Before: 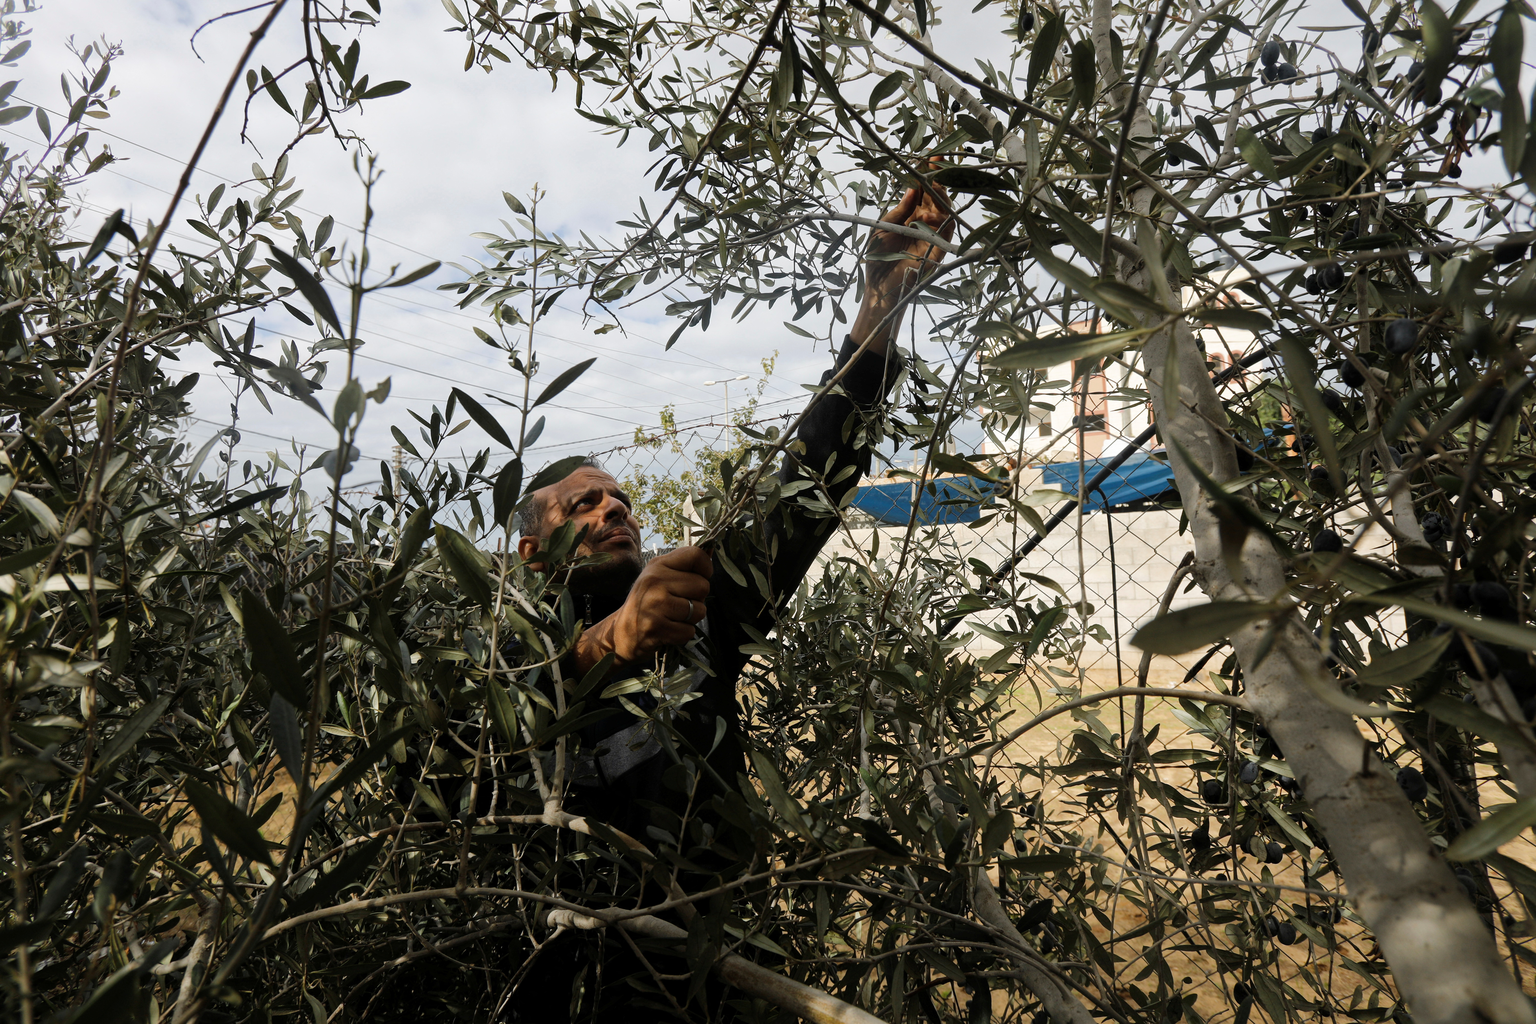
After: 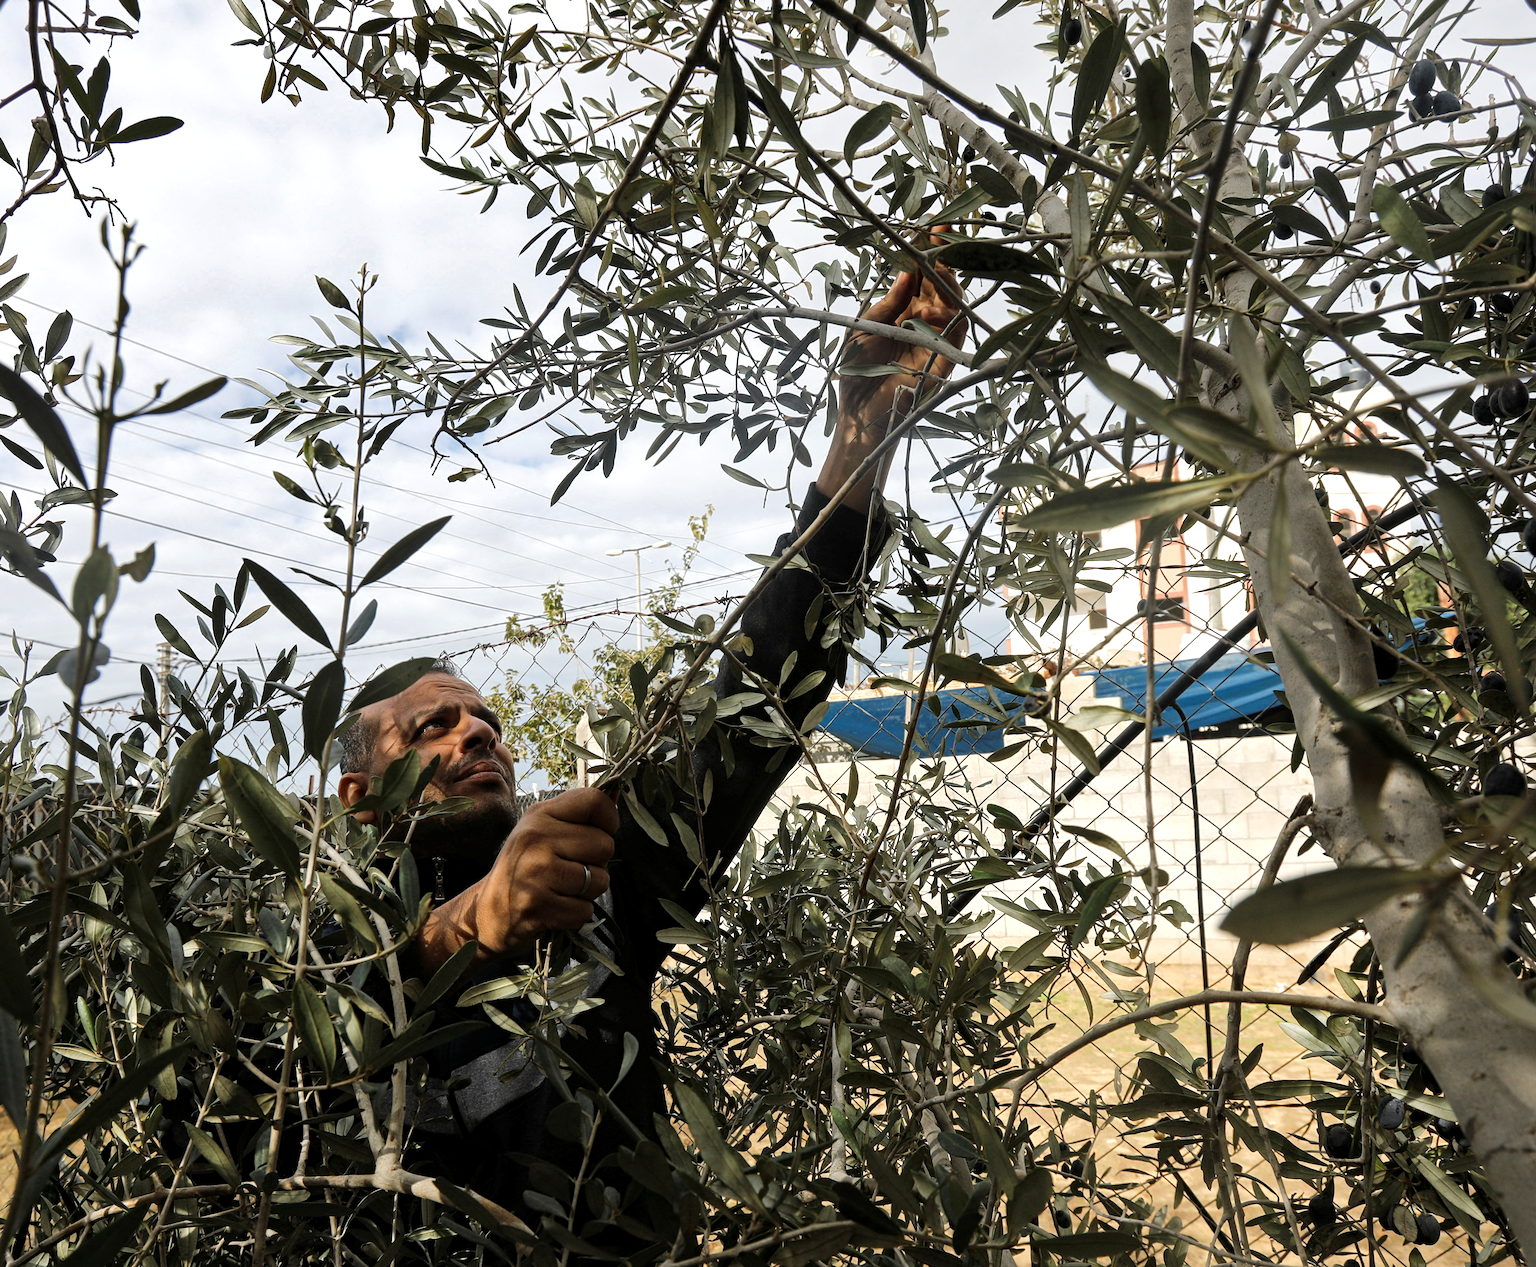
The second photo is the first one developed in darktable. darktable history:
crop: left 18.47%, right 12.143%, bottom 14.128%
contrast equalizer: octaves 7, y [[0.502, 0.505, 0.512, 0.529, 0.564, 0.588], [0.5 ×6], [0.502, 0.505, 0.512, 0.529, 0.564, 0.588], [0, 0.001, 0.001, 0.004, 0.008, 0.011], [0, 0.001, 0.001, 0.004, 0.008, 0.011]]
exposure: exposure 0.299 EV, compensate highlight preservation false
shadows and highlights: radius 336.72, shadows 28.02, soften with gaussian
